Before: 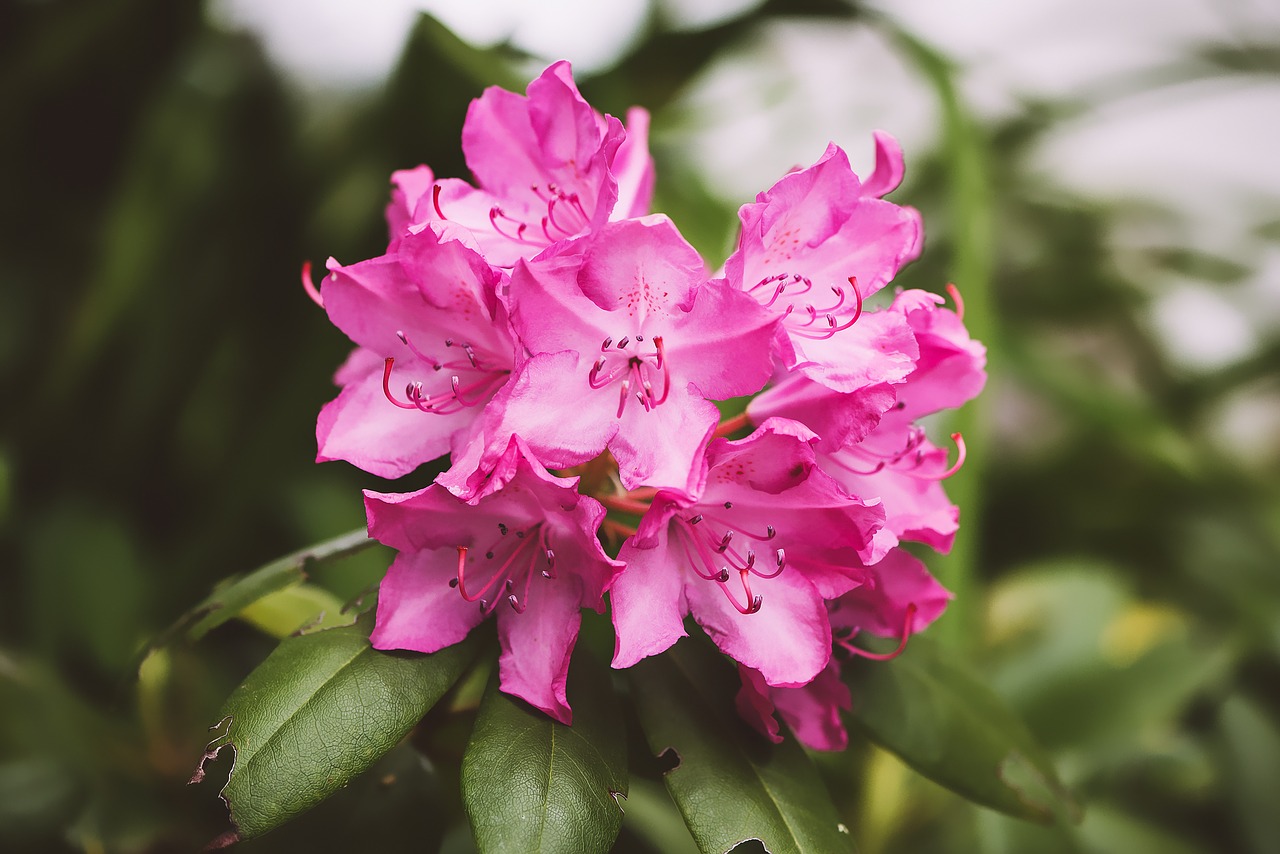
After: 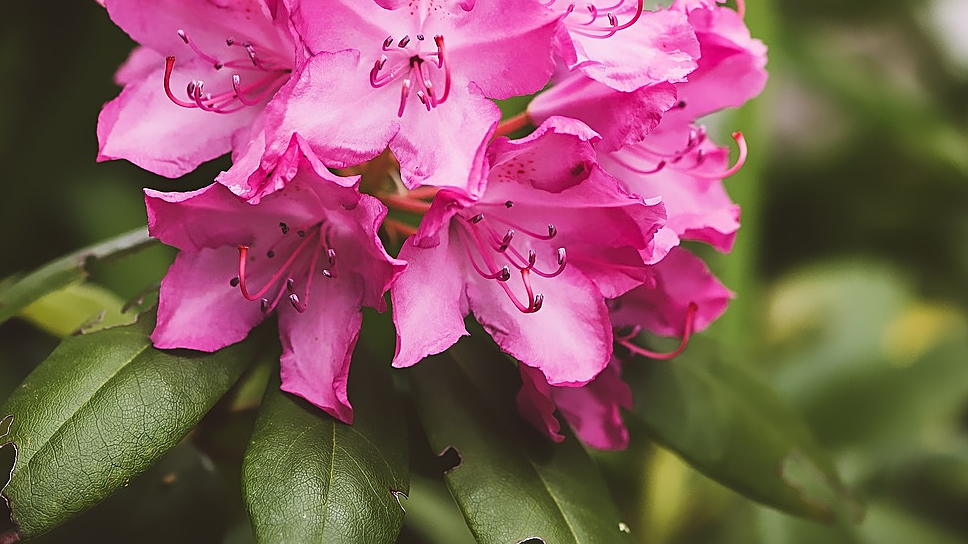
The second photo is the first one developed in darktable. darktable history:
sharpen: on, module defaults
crop and rotate: left 17.179%, top 35.287%, right 7.174%, bottom 0.958%
